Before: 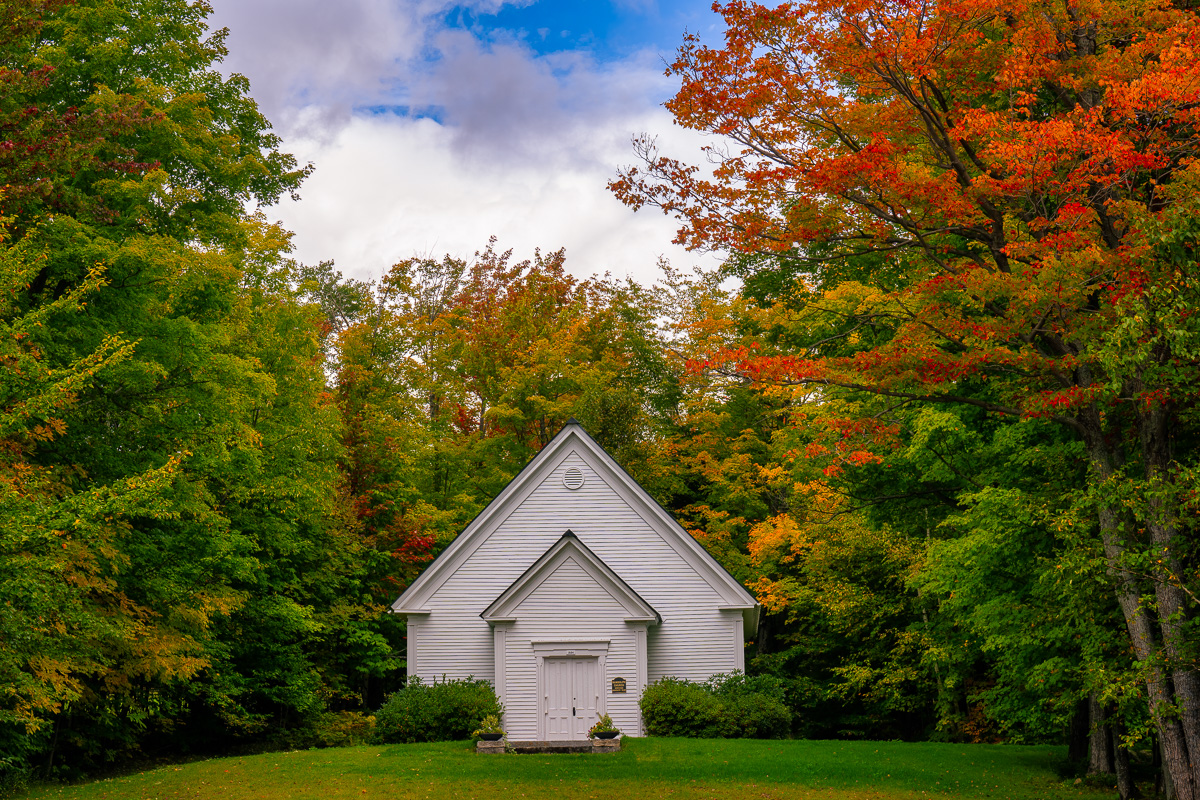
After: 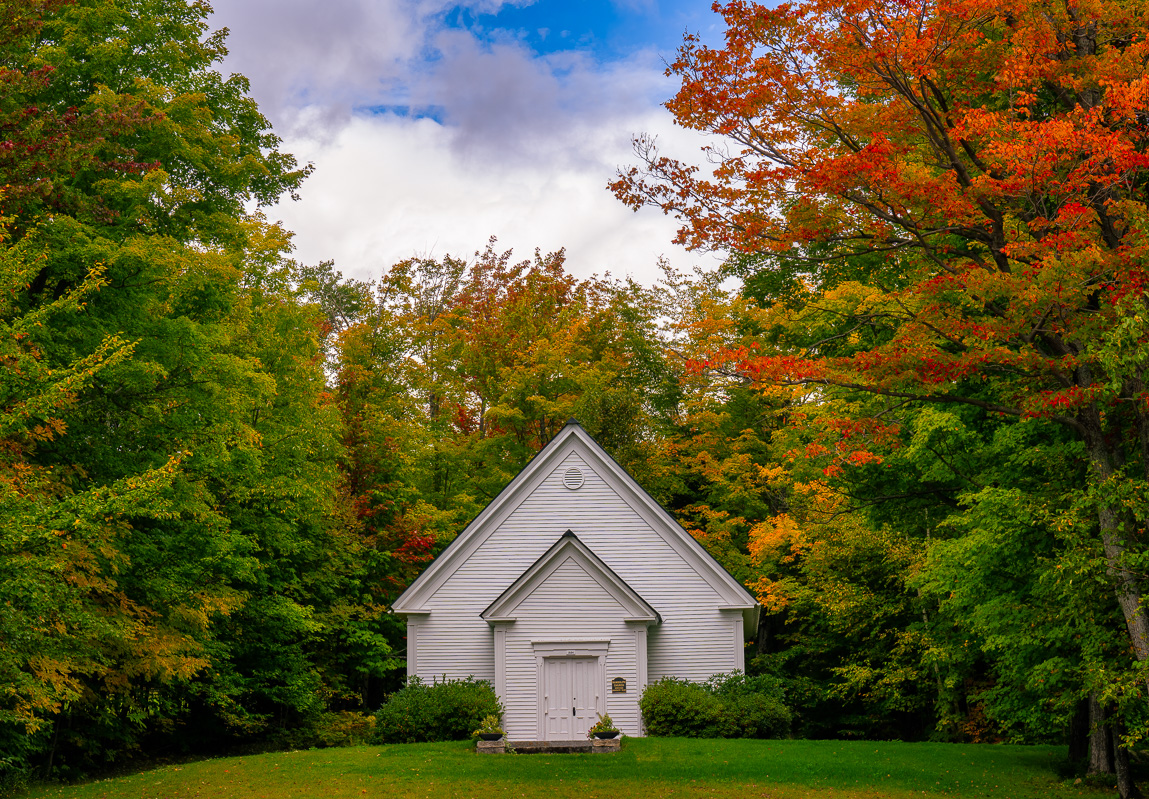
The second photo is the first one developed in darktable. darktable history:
crop: right 4.227%, bottom 0.03%
